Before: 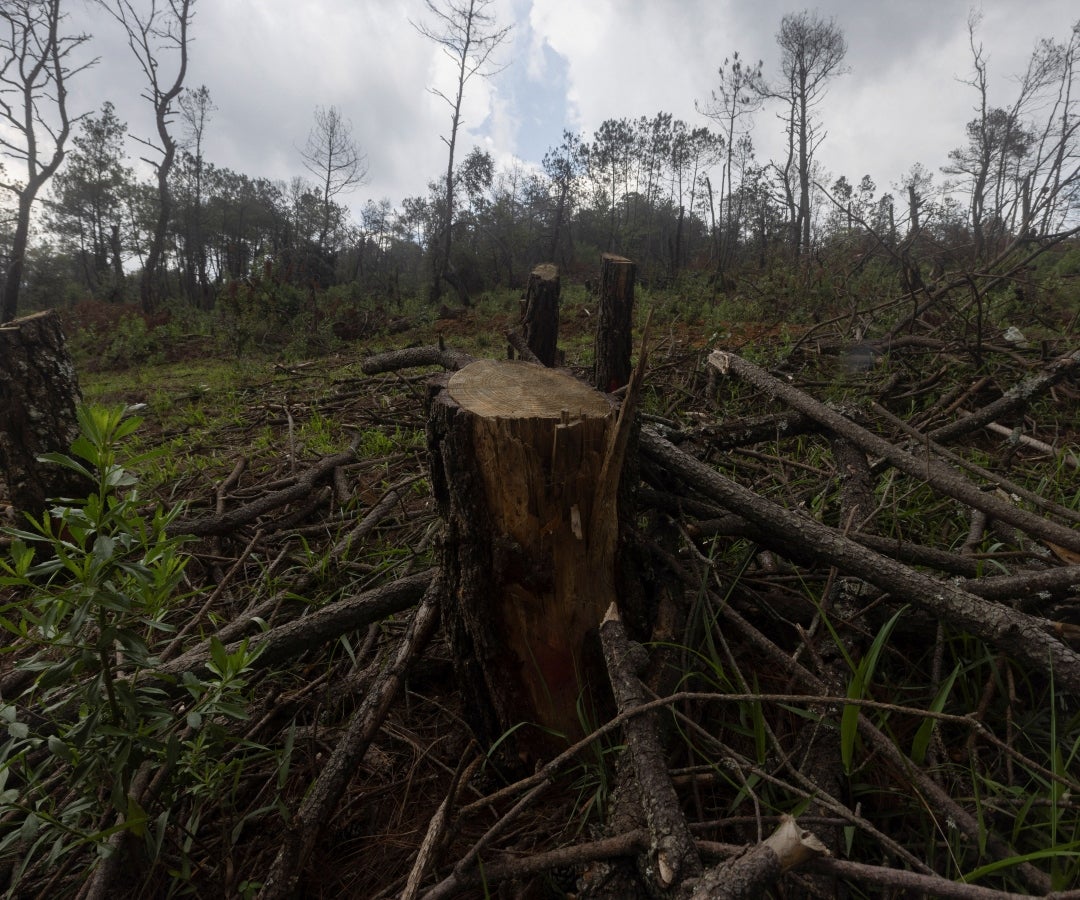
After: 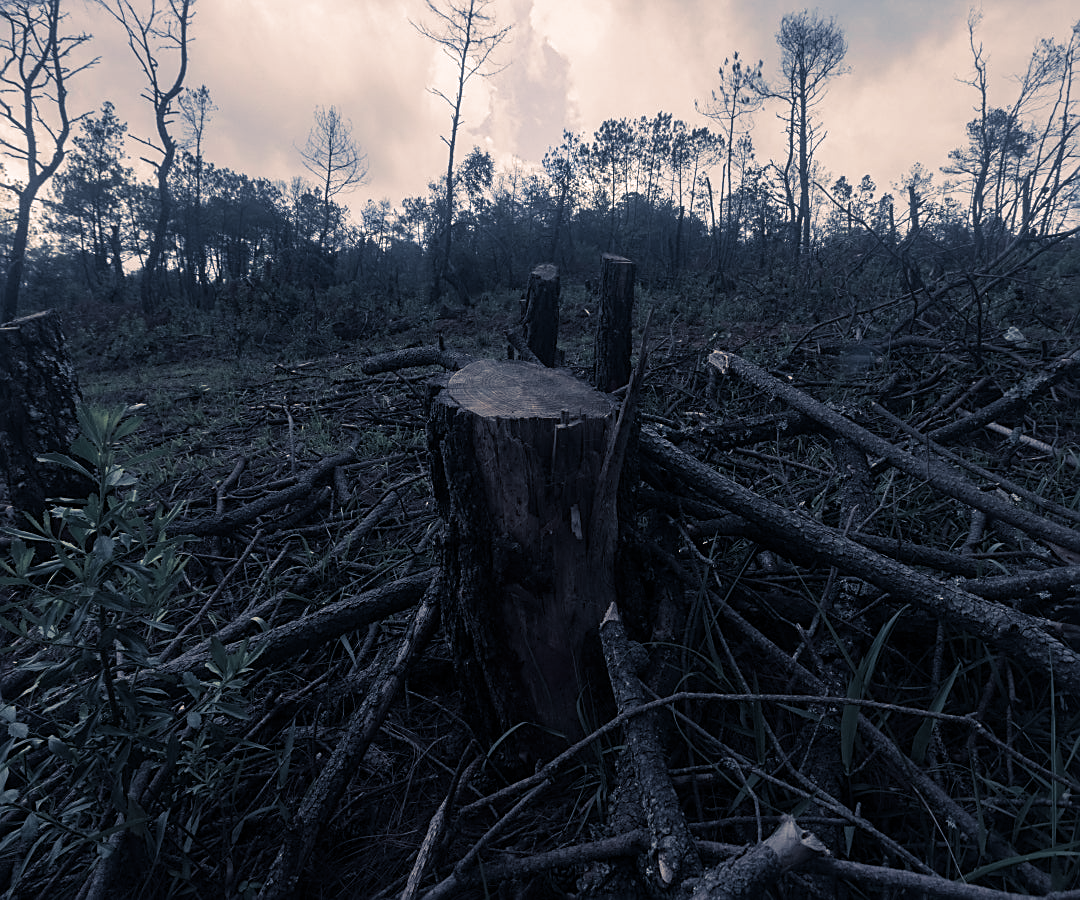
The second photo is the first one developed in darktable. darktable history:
split-toning: shadows › hue 226.8°, shadows › saturation 0.56, highlights › hue 28.8°, balance -40, compress 0%
sharpen: on, module defaults
